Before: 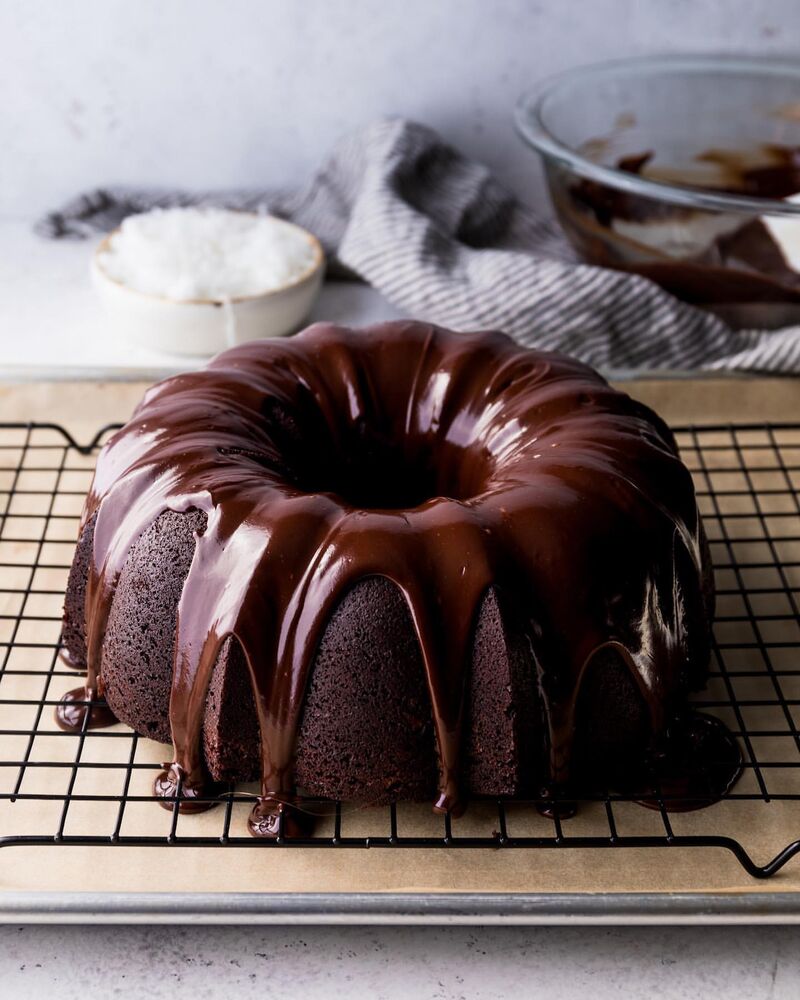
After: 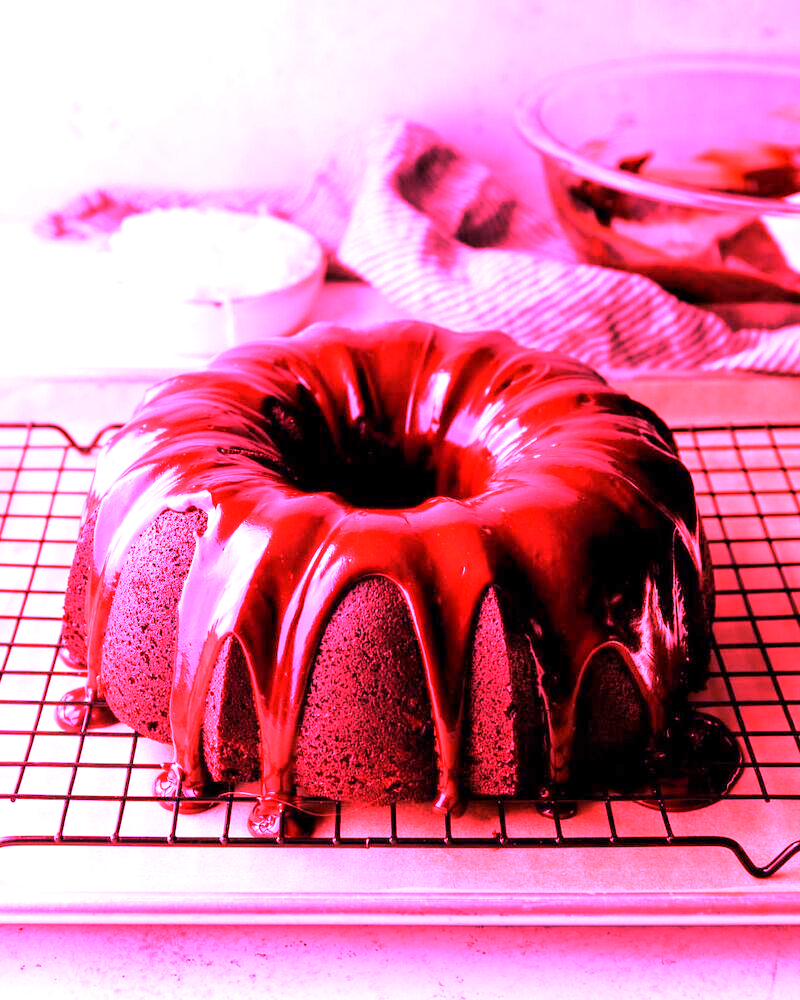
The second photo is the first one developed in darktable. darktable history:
exposure: exposure 0.507 EV, compensate highlight preservation false
white balance: red 4.26, blue 1.802
levels: mode automatic, black 0.023%, white 99.97%, levels [0.062, 0.494, 0.925]
